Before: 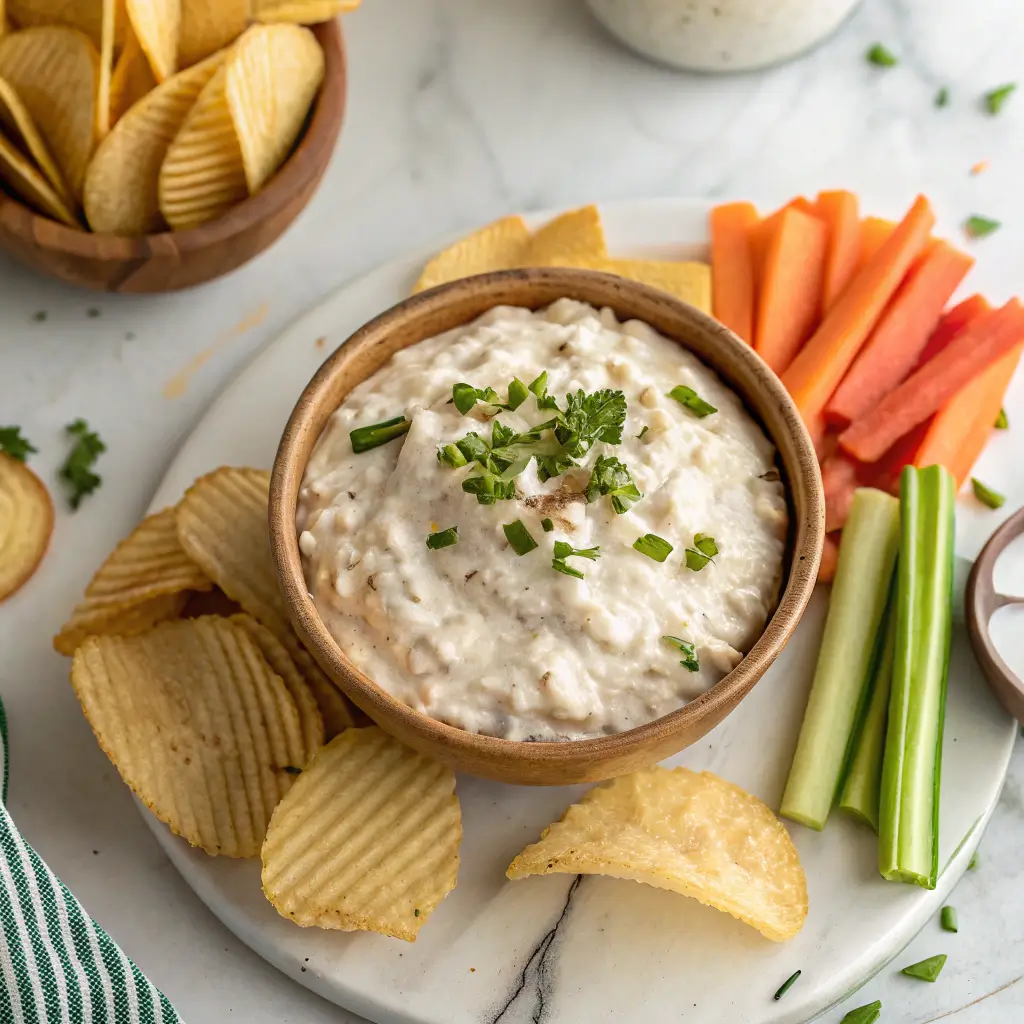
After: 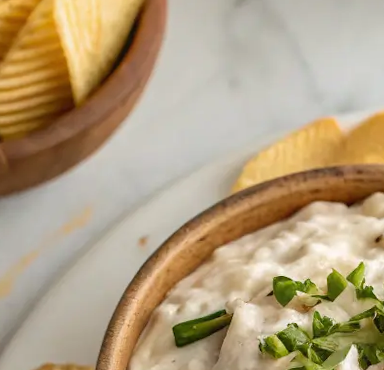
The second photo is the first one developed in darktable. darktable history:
crop: left 15.452%, top 5.459%, right 43.956%, bottom 56.62%
rotate and perspective: rotation -1.68°, lens shift (vertical) -0.146, crop left 0.049, crop right 0.912, crop top 0.032, crop bottom 0.96
exposure: compensate exposure bias true, compensate highlight preservation false
white balance: red 1, blue 1
